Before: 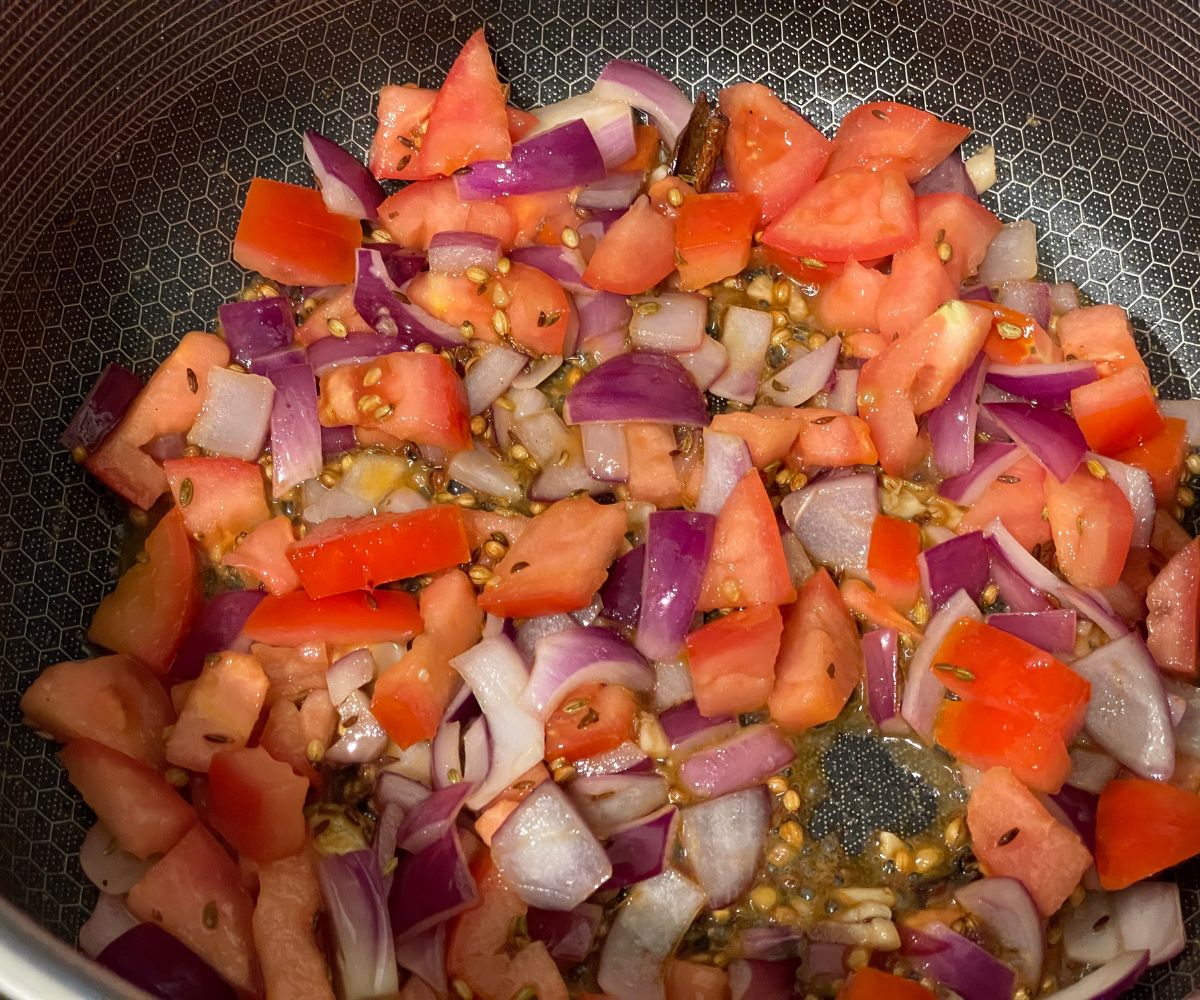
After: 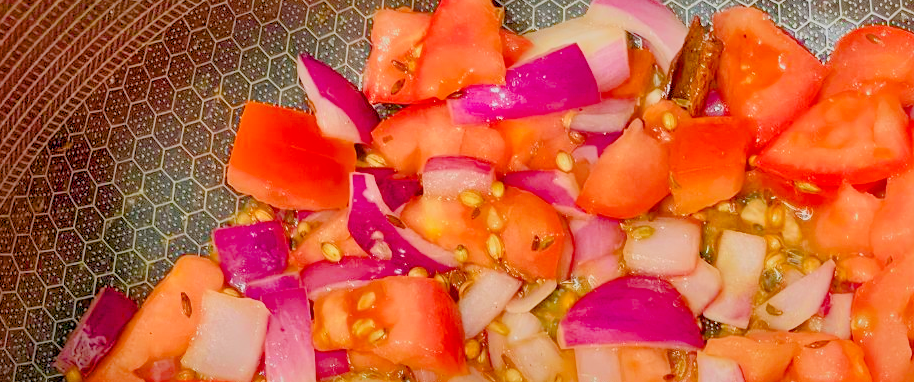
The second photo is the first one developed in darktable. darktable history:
filmic rgb: black relative exposure -8 EV, white relative exposure 8.04 EV, hardness 2.52, latitude 10.13%, contrast 0.706, highlights saturation mix 9.33%, shadows ↔ highlights balance 2.18%, color science v6 (2022), iterations of high-quality reconstruction 10
exposure: black level correction 0, exposure 1.464 EV, compensate exposure bias true, compensate highlight preservation false
local contrast: mode bilateral grid, contrast 49, coarseness 51, detail 150%, midtone range 0.2
color balance rgb: global offset › luminance -0.476%, perceptual saturation grading › global saturation 27.184%, perceptual saturation grading › highlights -28.044%, perceptual saturation grading › mid-tones 15.869%, perceptual saturation grading › shadows 33.659%, contrast -29.656%
contrast brightness saturation: brightness 0.088, saturation 0.193
crop: left 0.541%, top 7.632%, right 23.225%, bottom 54.142%
